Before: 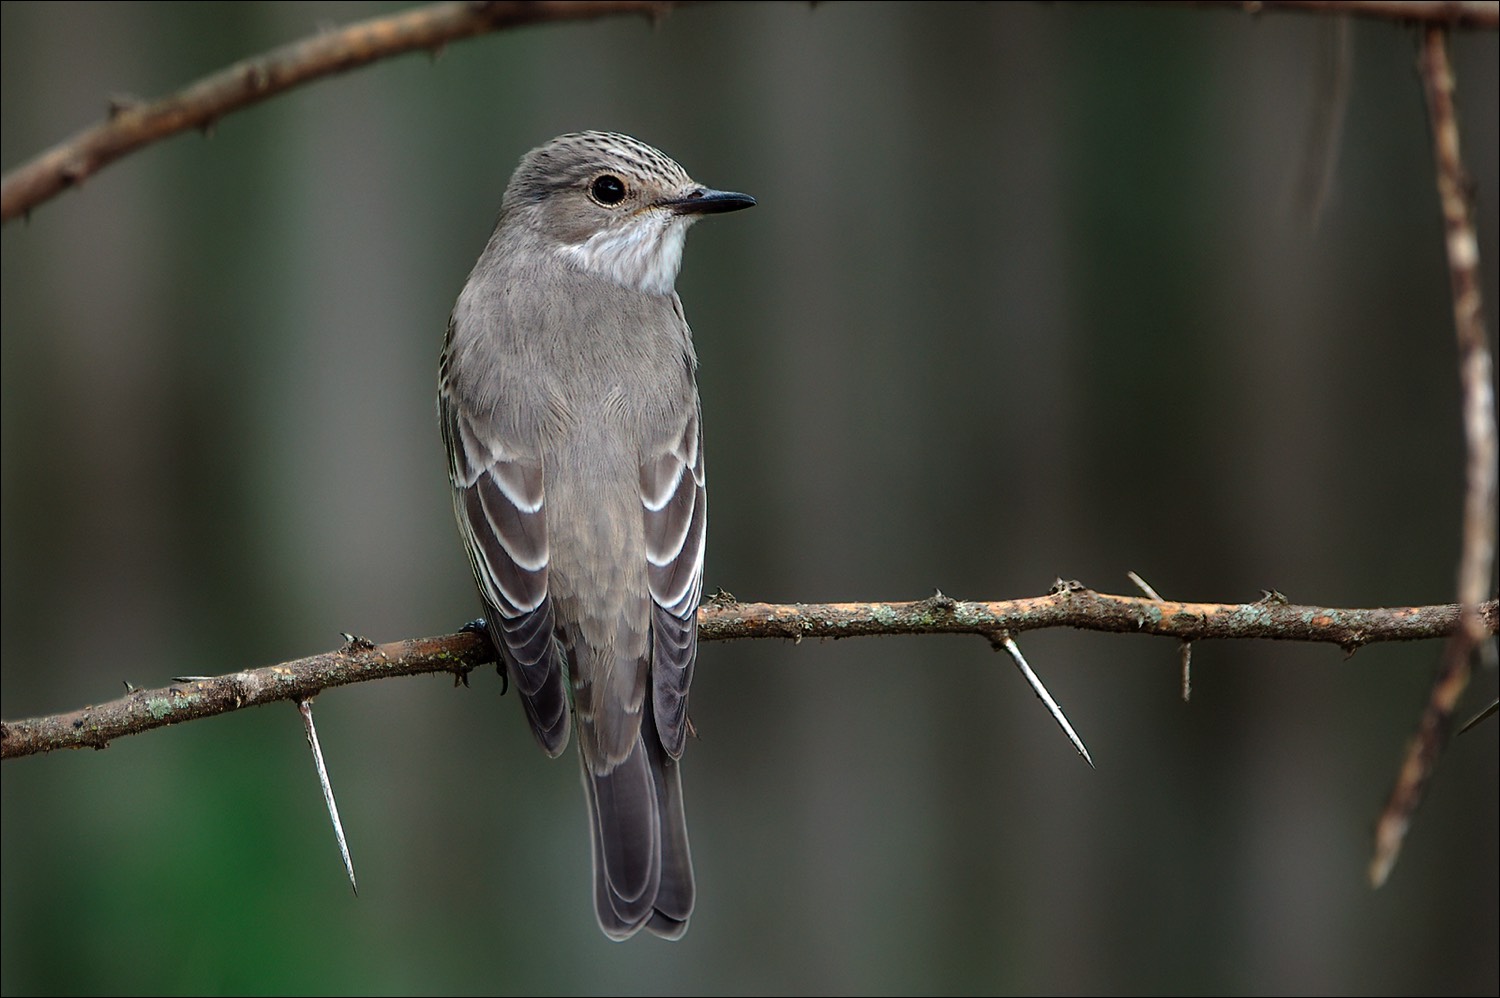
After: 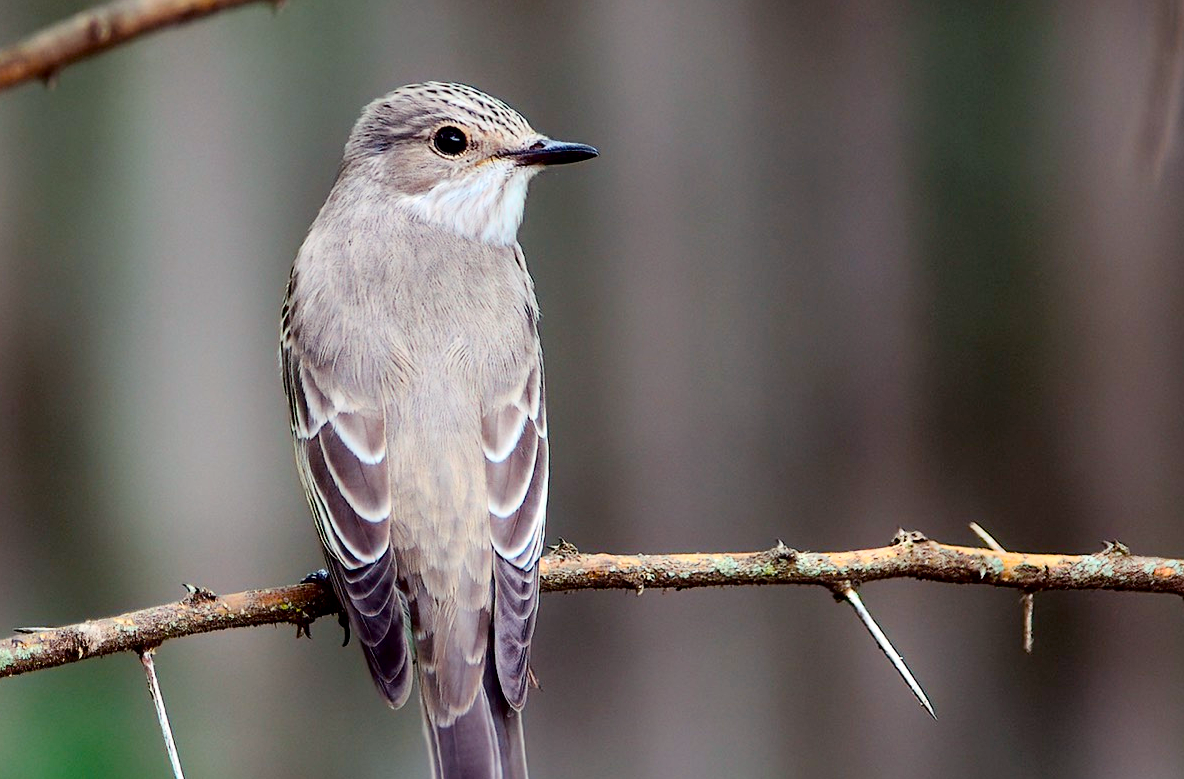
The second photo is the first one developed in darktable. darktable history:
tone curve: curves: ch0 [(0, 0) (0.082, 0.02) (0.129, 0.078) (0.275, 0.301) (0.67, 0.809) (1, 1)], color space Lab, independent channels, preserve colors none
crop and rotate: left 10.55%, top 5%, right 10.476%, bottom 16.879%
color balance rgb: shadows lift › luminance 0.392%, shadows lift › chroma 6.755%, shadows lift › hue 301.79°, perceptual saturation grading › global saturation 36.299%, global vibrance 20%
